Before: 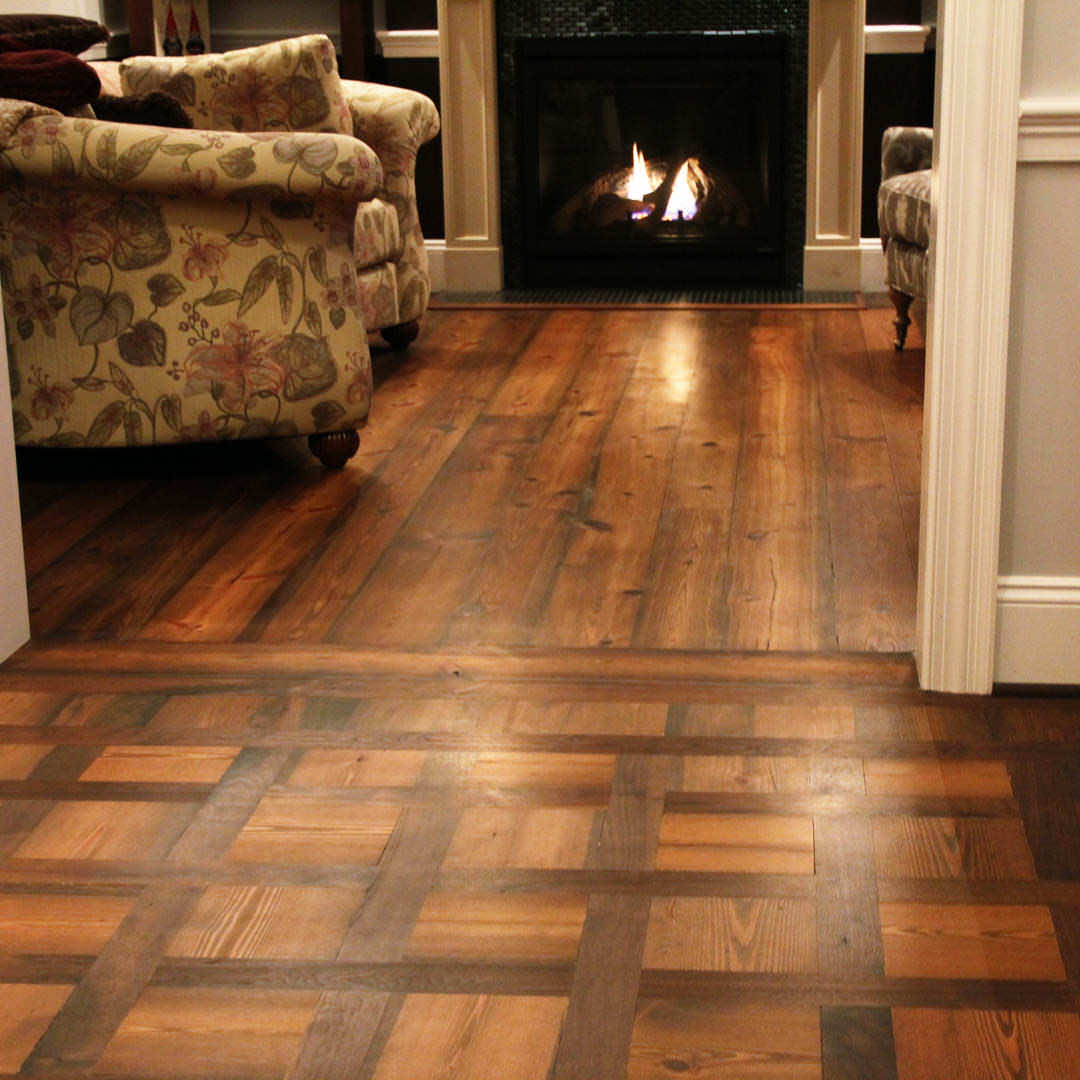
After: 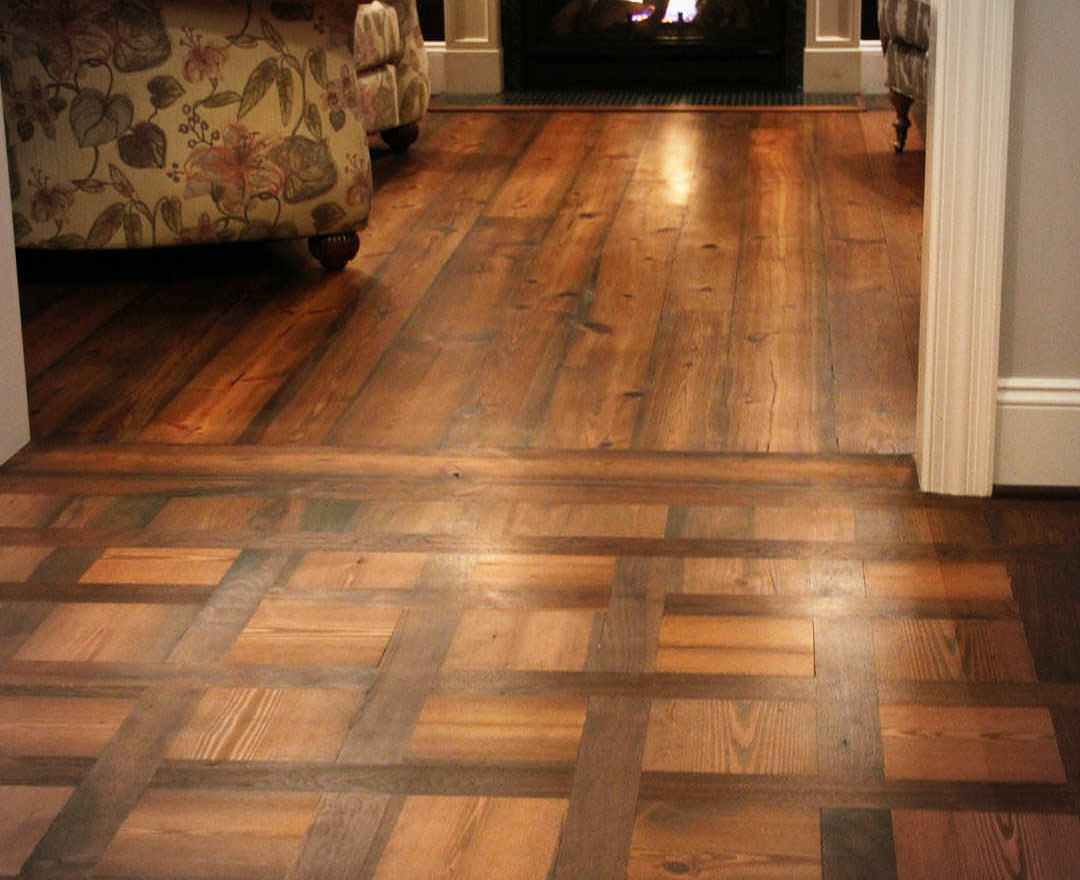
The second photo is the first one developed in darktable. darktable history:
crop and rotate: top 18.507%
vignetting: fall-off radius 60.92%
